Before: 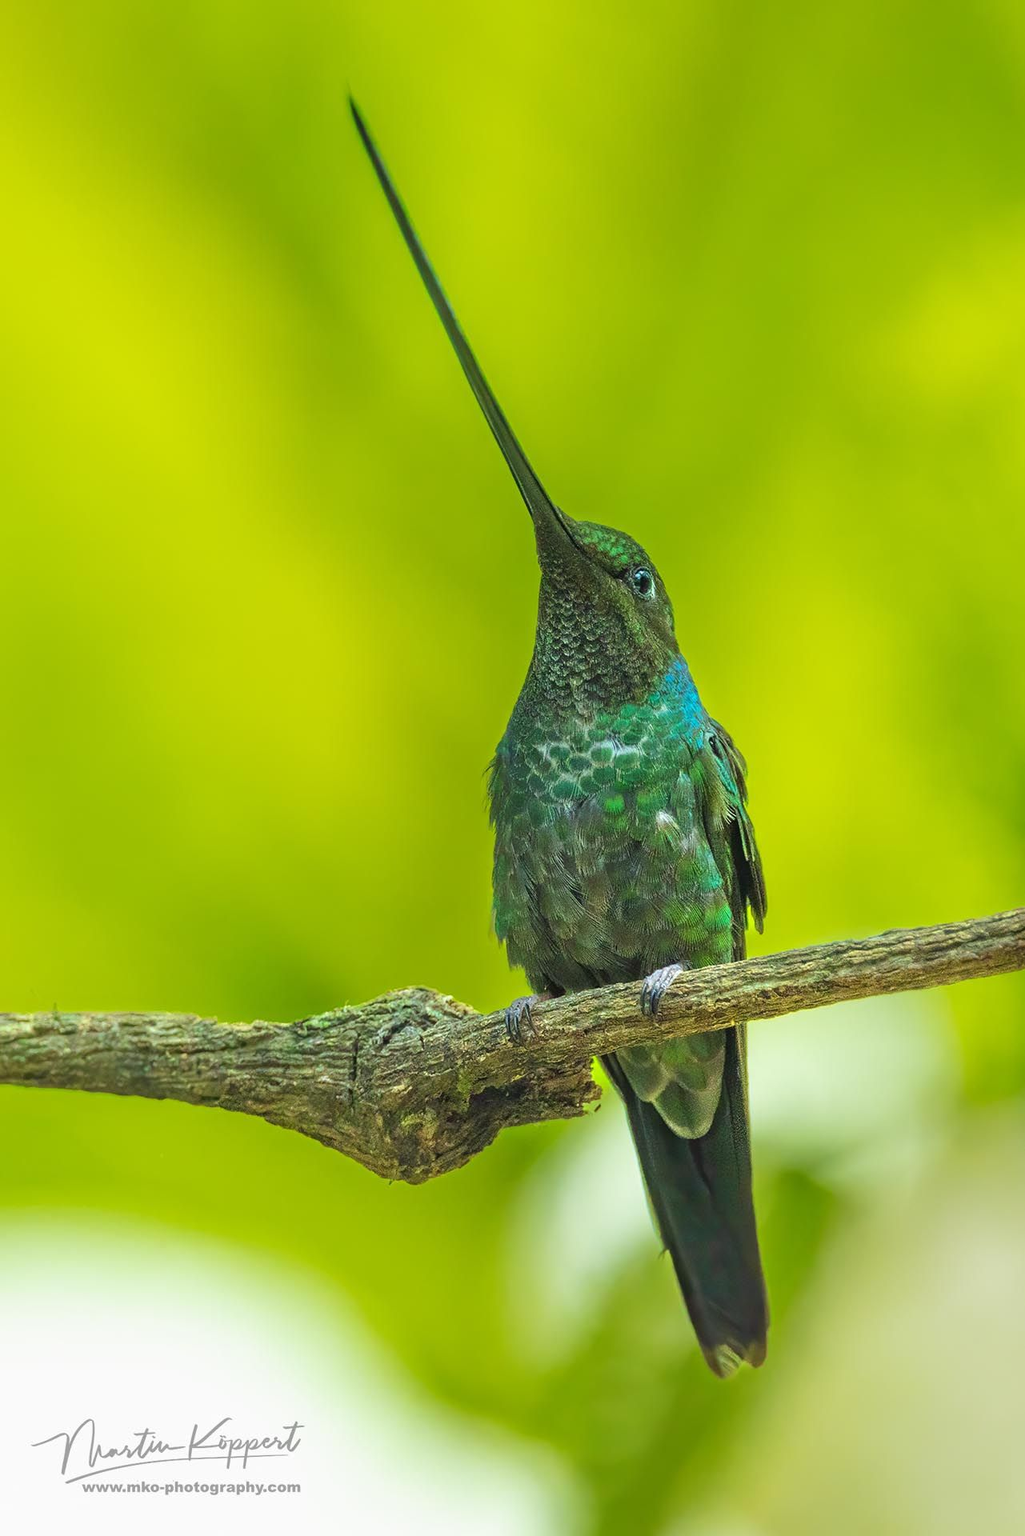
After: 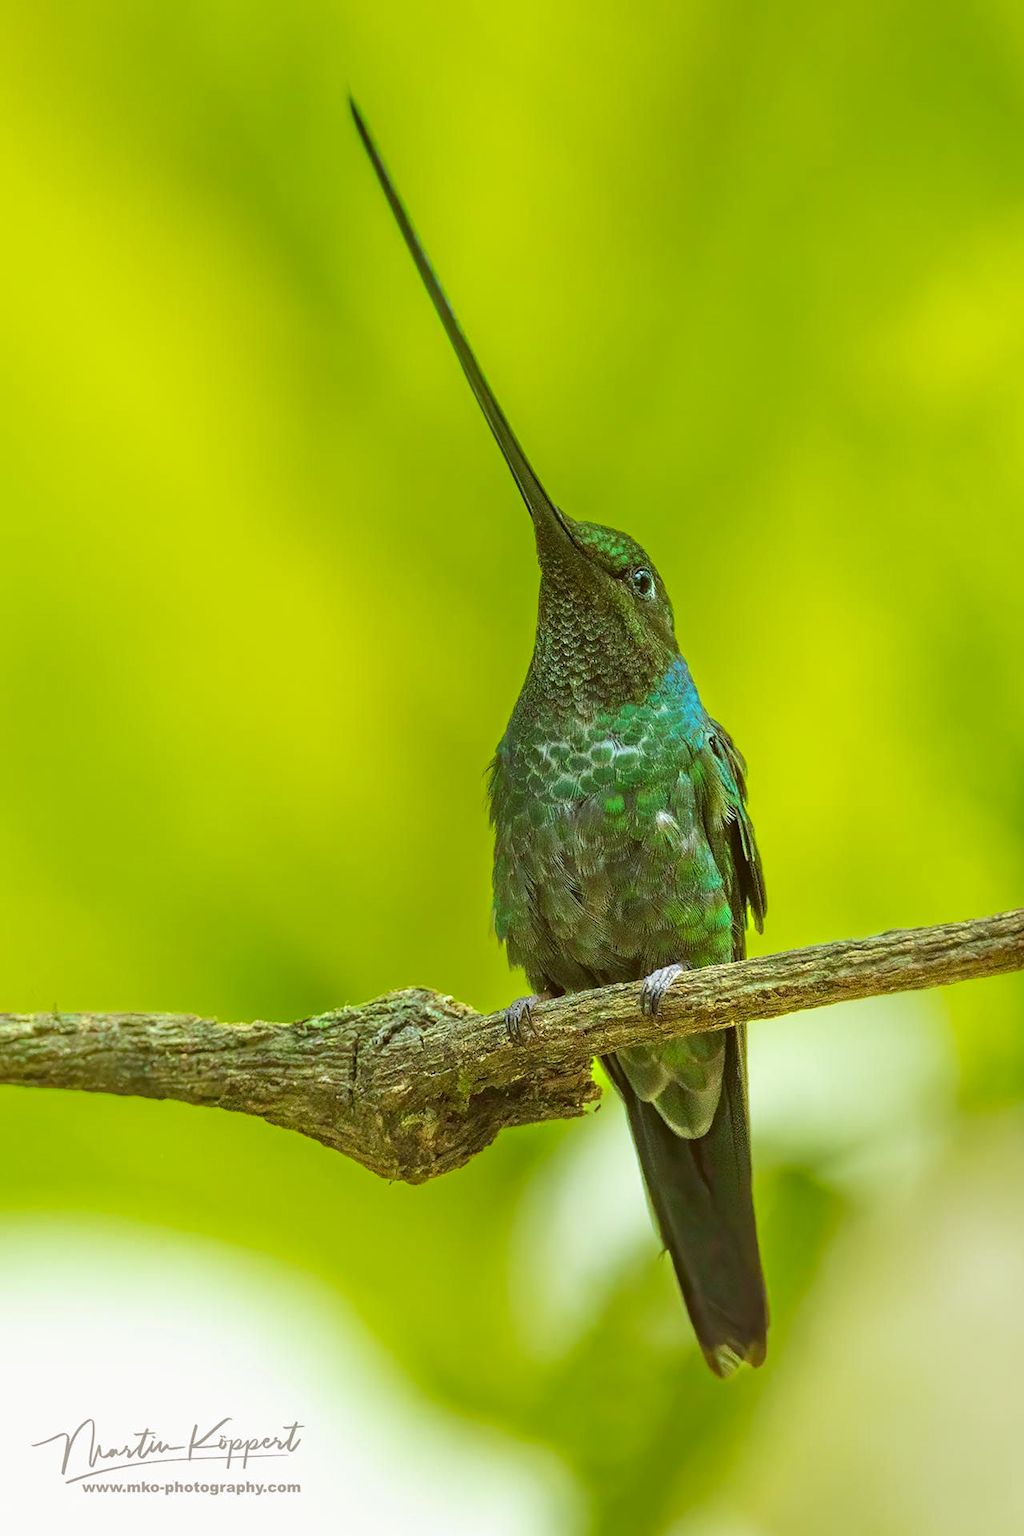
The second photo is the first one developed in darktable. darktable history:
color correction: highlights a* -0.348, highlights b* 0.155, shadows a* 4.69, shadows b* 20.79
